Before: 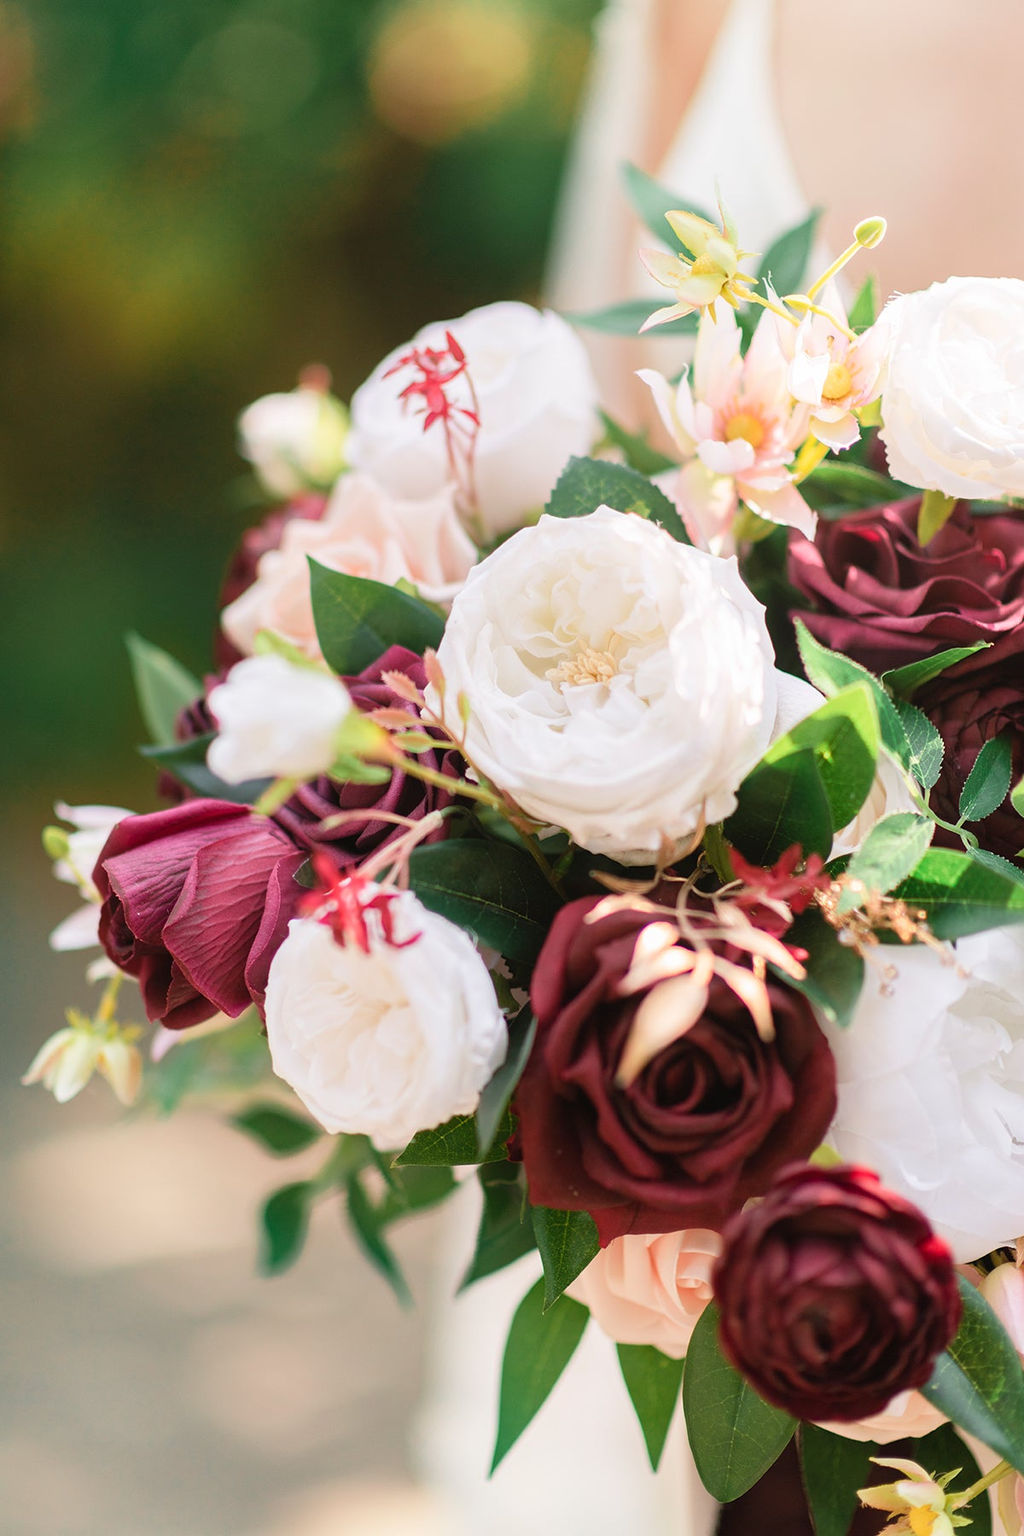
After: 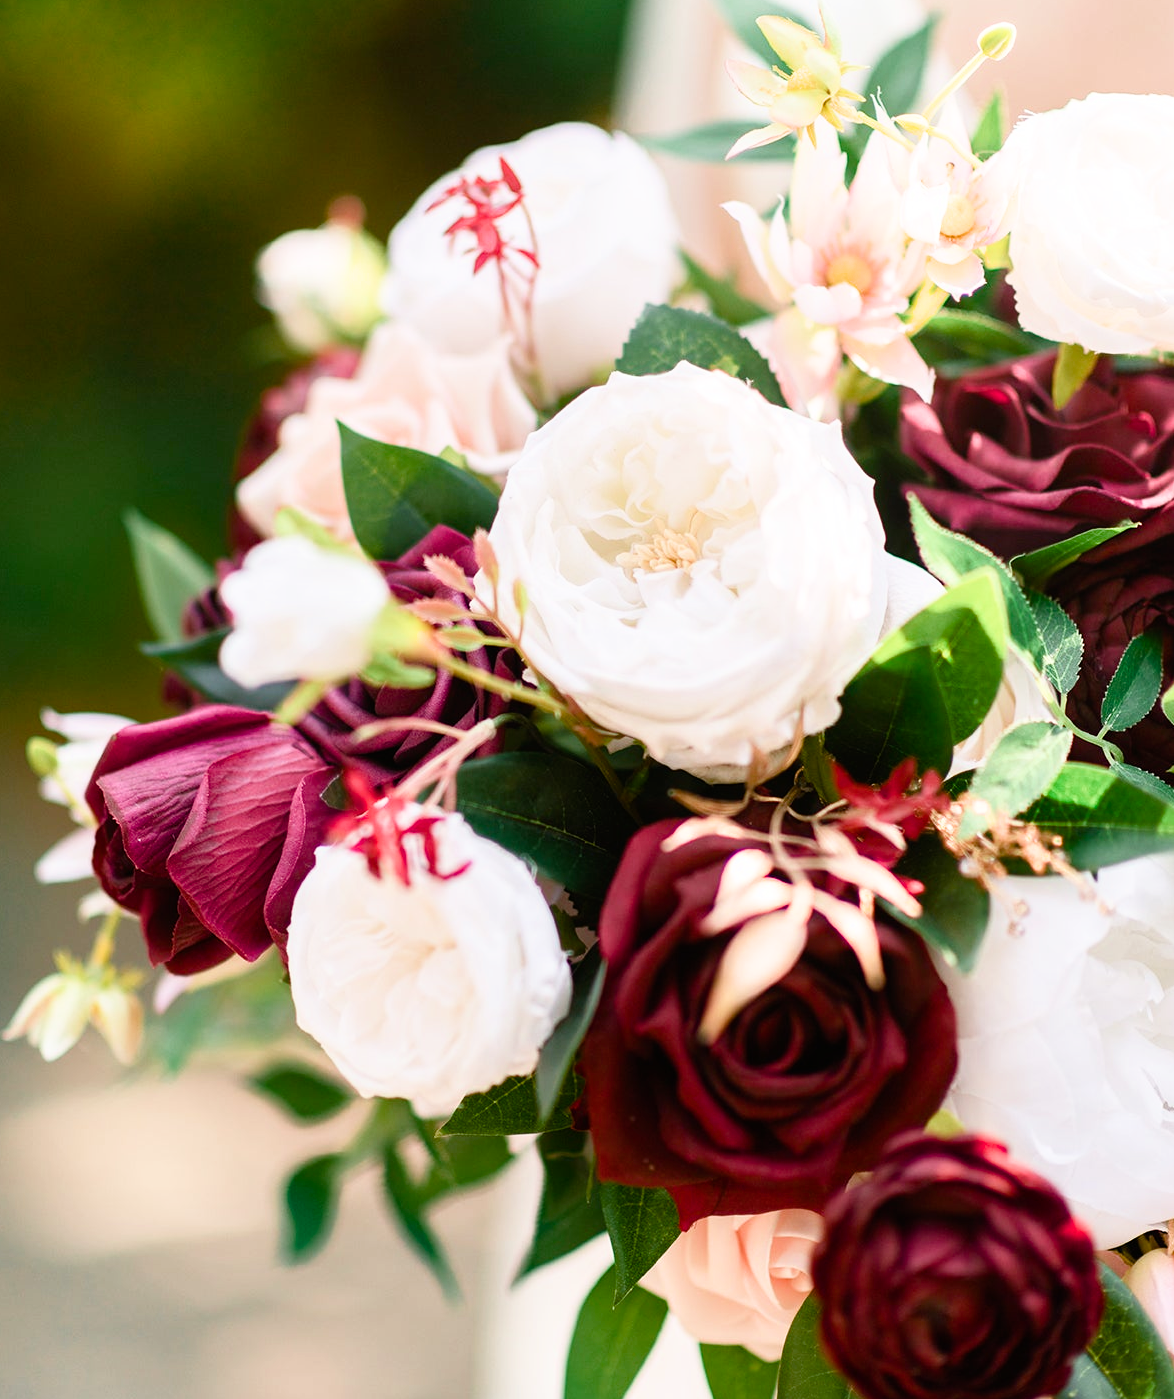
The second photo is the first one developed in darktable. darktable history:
color balance rgb: perceptual saturation grading › global saturation 24.927%, perceptual saturation grading › highlights -50.034%, perceptual saturation grading › shadows 30.778%, perceptual brilliance grading › highlights 13.469%, perceptual brilliance grading › mid-tones 8.38%, perceptual brilliance grading › shadows -17.014%, global vibrance 20%
filmic rgb: black relative exposure -9.55 EV, white relative exposure 3.06 EV, threshold 3.03 EV, hardness 6.13, enable highlight reconstruction true
crop and rotate: left 1.934%, top 12.857%, right 0.152%, bottom 9.417%
